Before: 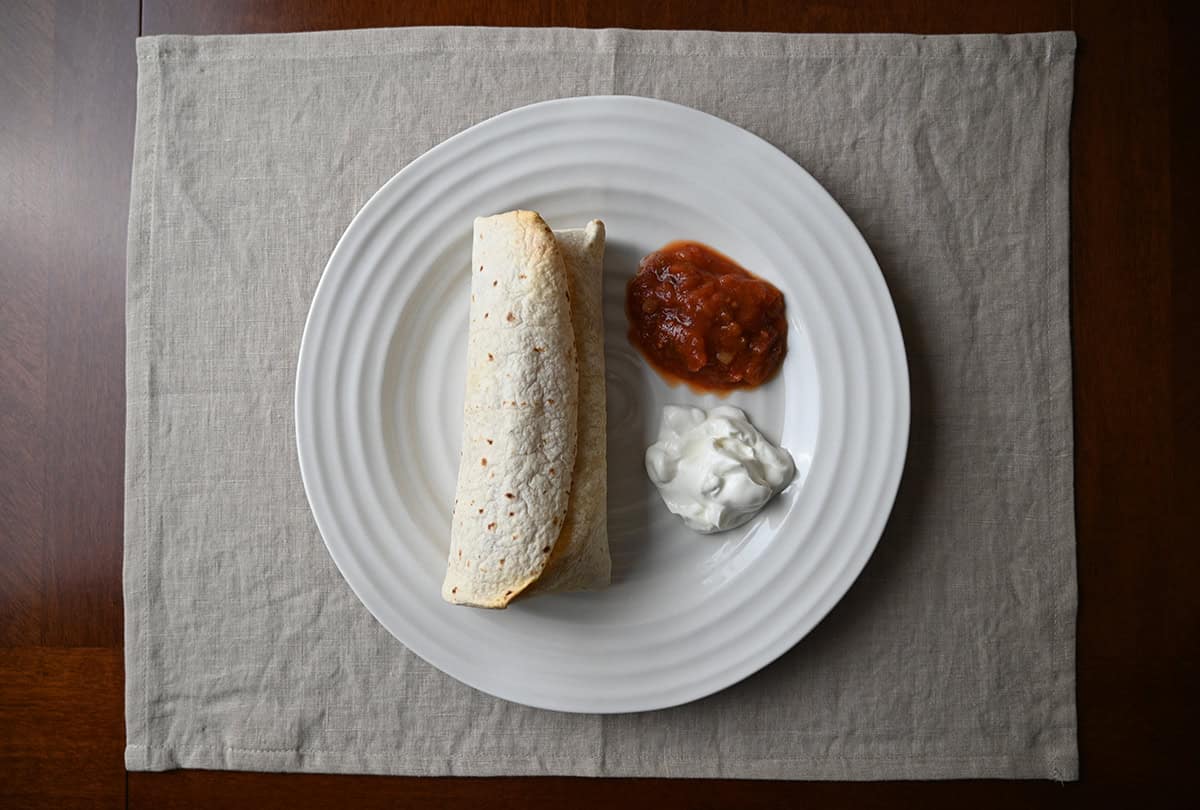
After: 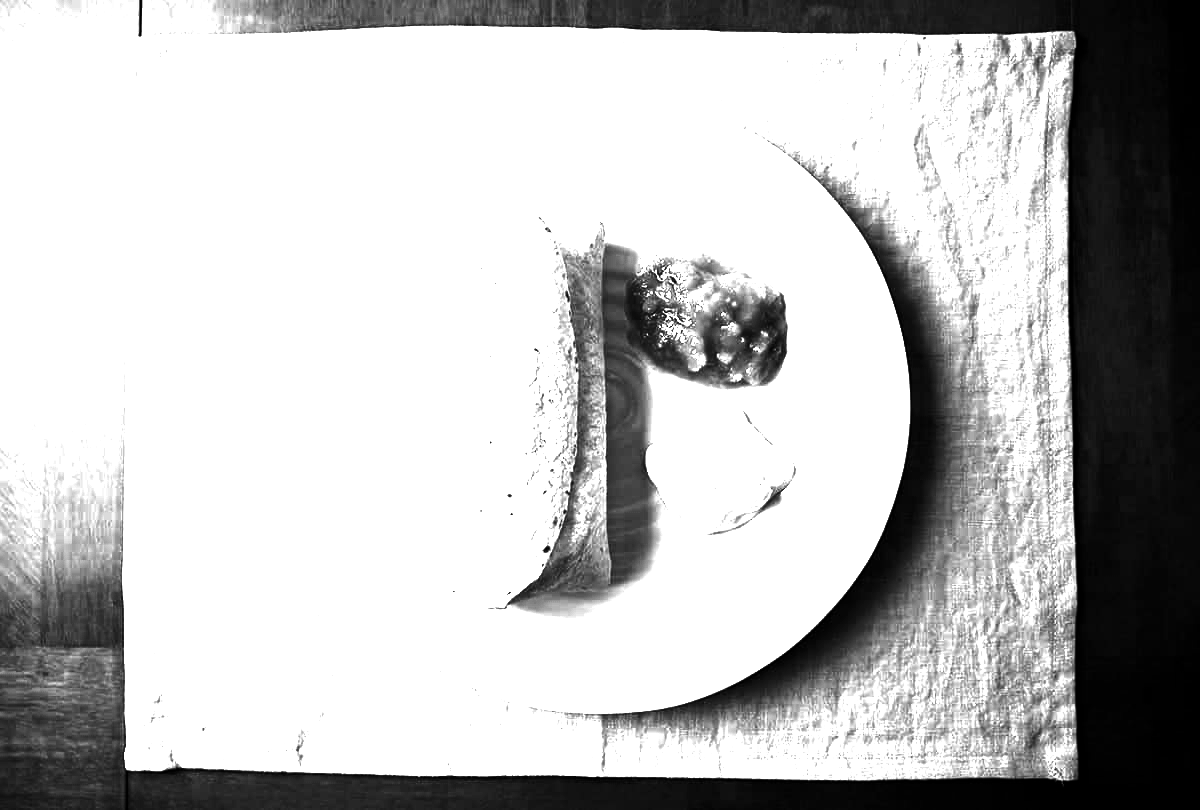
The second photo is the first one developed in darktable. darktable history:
white balance: red 4.26, blue 1.802
contrast brightness saturation: contrast 0.02, brightness -1, saturation -1
rgb levels: levels [[0.01, 0.419, 0.839], [0, 0.5, 1], [0, 0.5, 1]]
